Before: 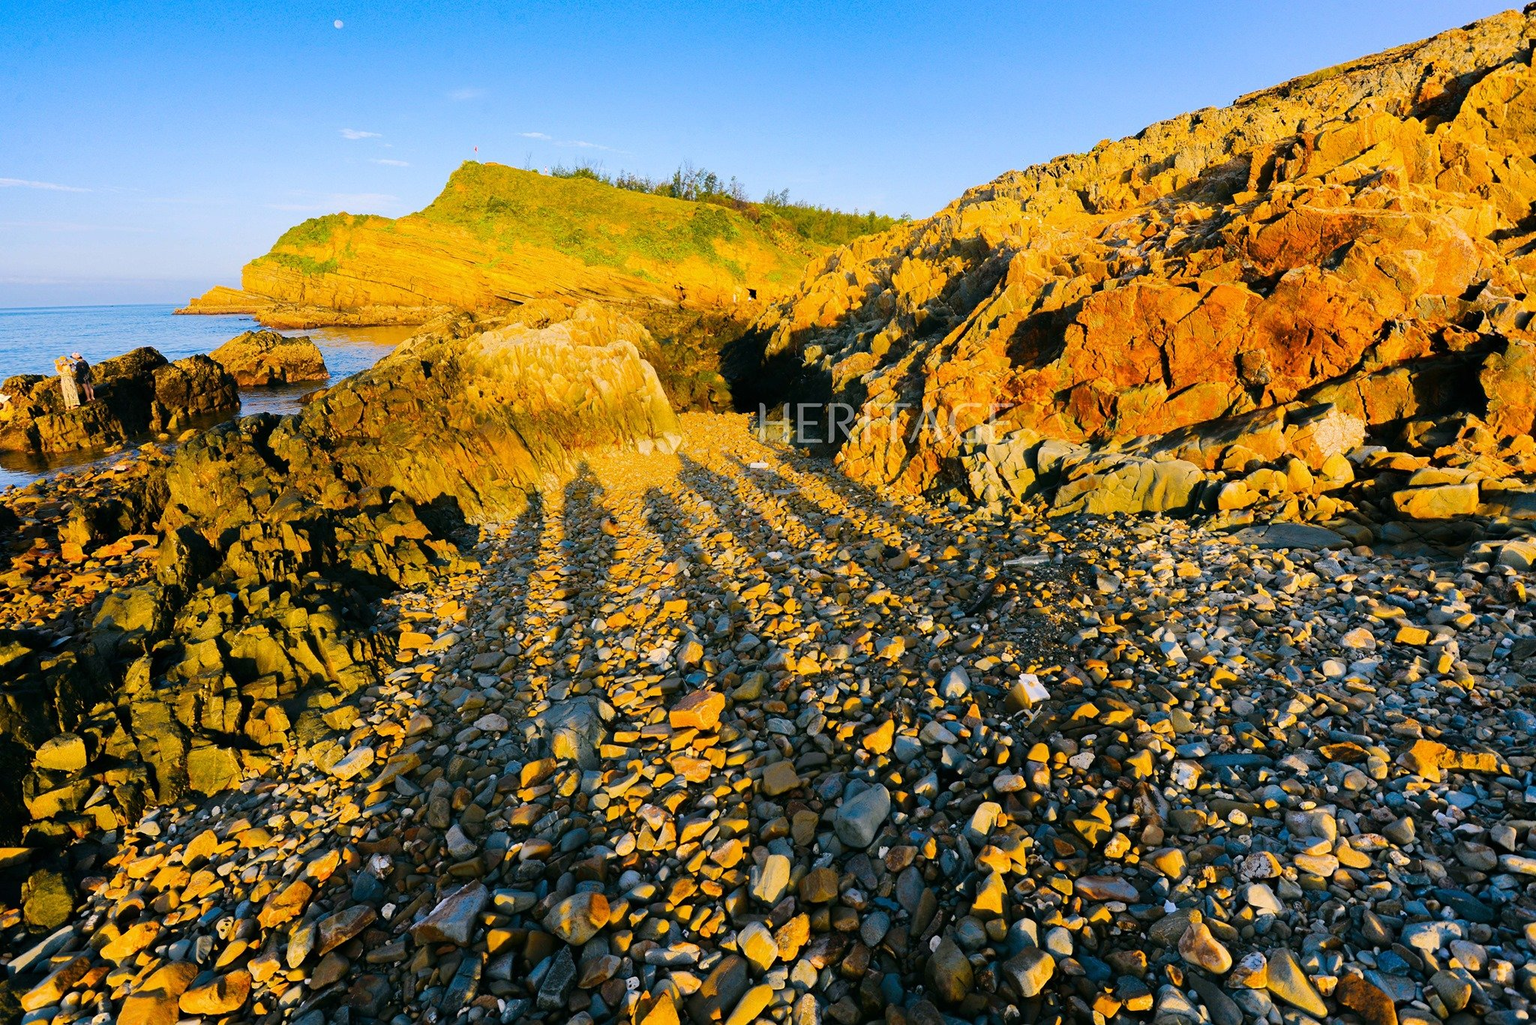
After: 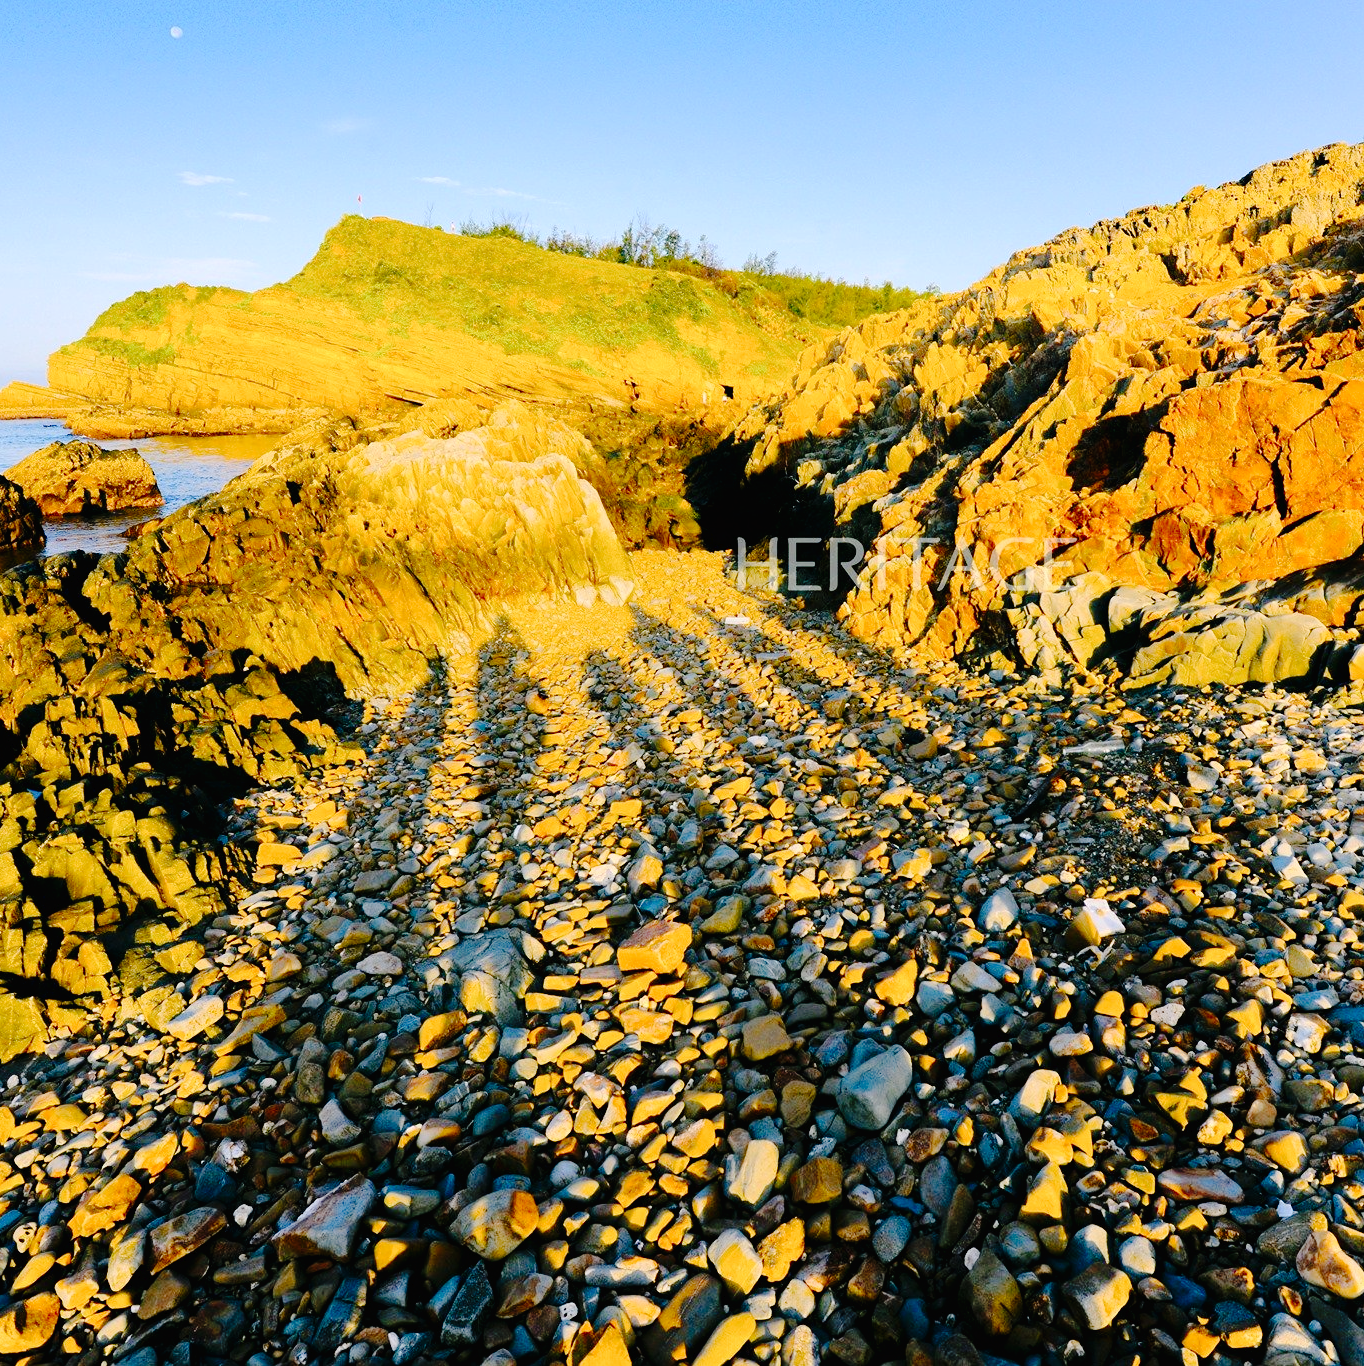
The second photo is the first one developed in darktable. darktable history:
tone curve: curves: ch0 [(0, 0) (0.003, 0.013) (0.011, 0.012) (0.025, 0.011) (0.044, 0.016) (0.069, 0.029) (0.1, 0.045) (0.136, 0.074) (0.177, 0.123) (0.224, 0.207) (0.277, 0.313) (0.335, 0.414) (0.399, 0.509) (0.468, 0.599) (0.543, 0.663) (0.623, 0.728) (0.709, 0.79) (0.801, 0.854) (0.898, 0.925) (1, 1)], preserve colors none
exposure: exposure 0.127 EV, compensate highlight preservation false
crop and rotate: left 13.47%, right 19.882%
